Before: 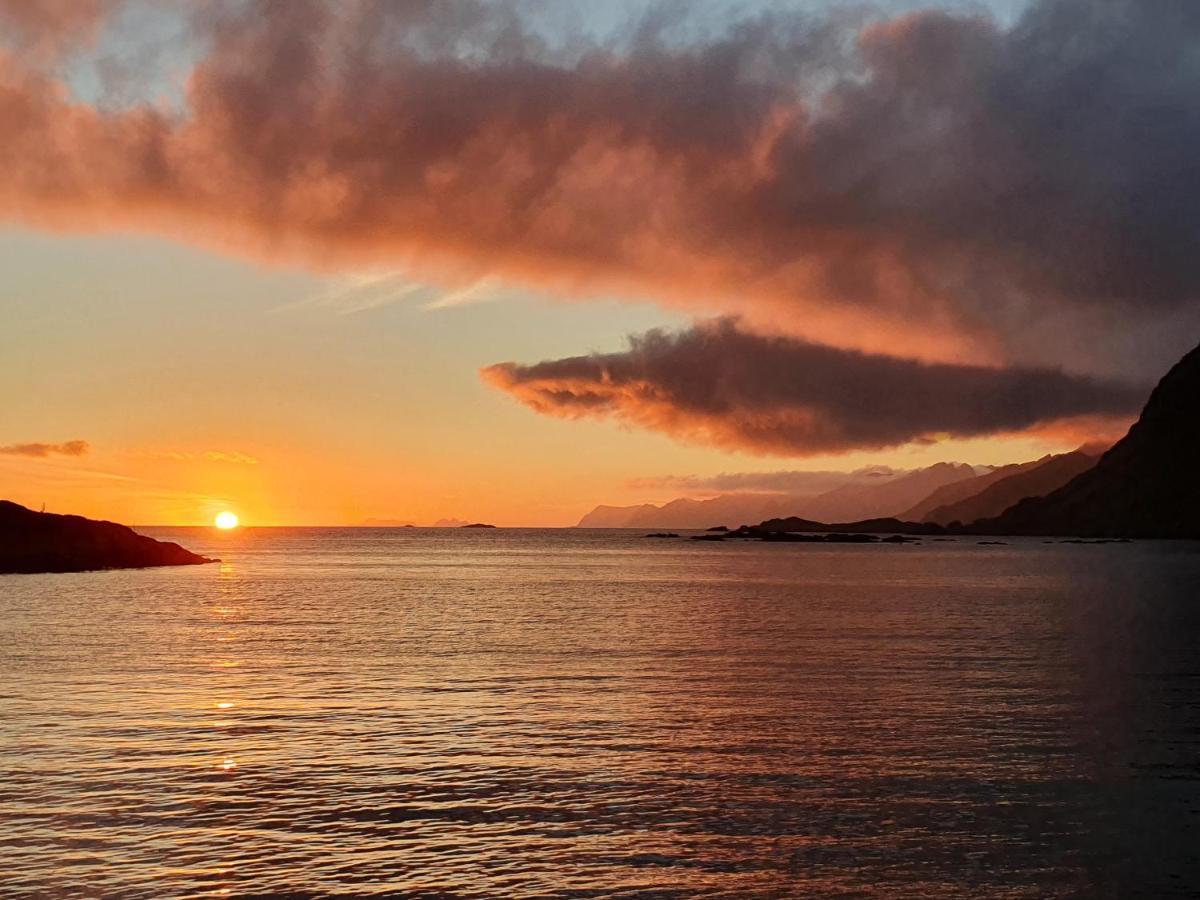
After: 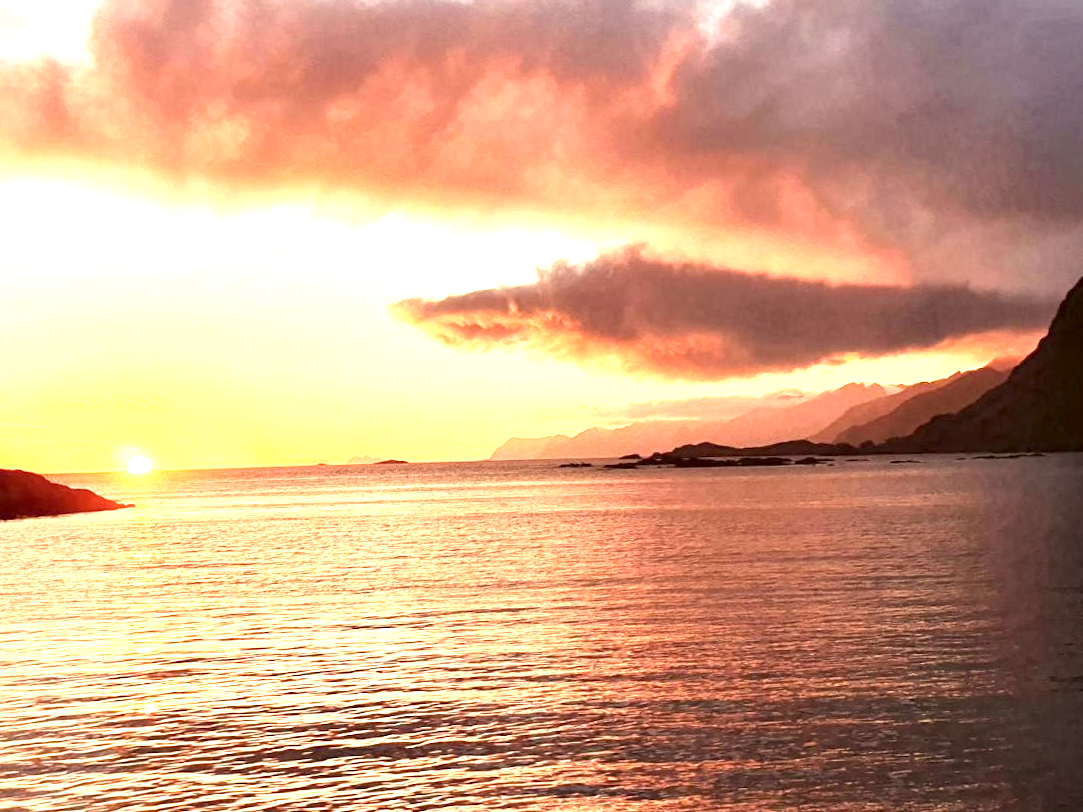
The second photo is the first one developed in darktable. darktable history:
color correction: highlights a* 10.21, highlights b* 9.79, shadows a* 8.61, shadows b* 7.88, saturation 0.8
crop and rotate: angle 1.96°, left 5.673%, top 5.673%
exposure: exposure 2 EV, compensate exposure bias true, compensate highlight preservation false
